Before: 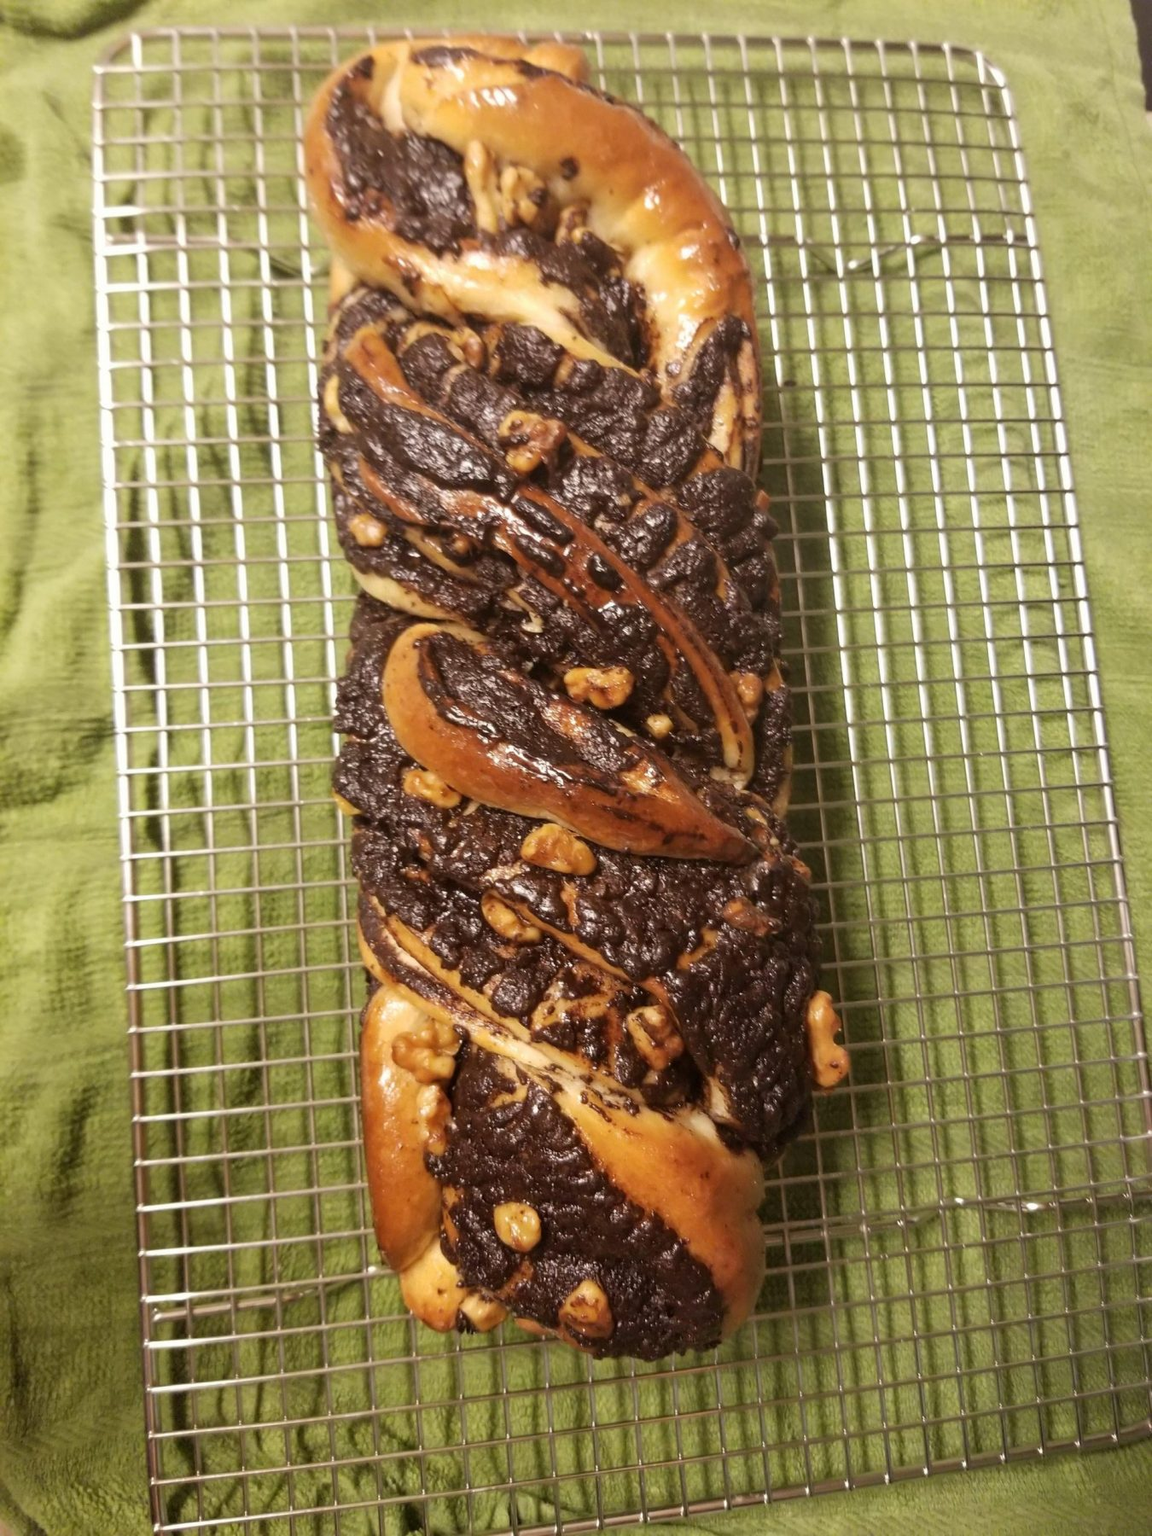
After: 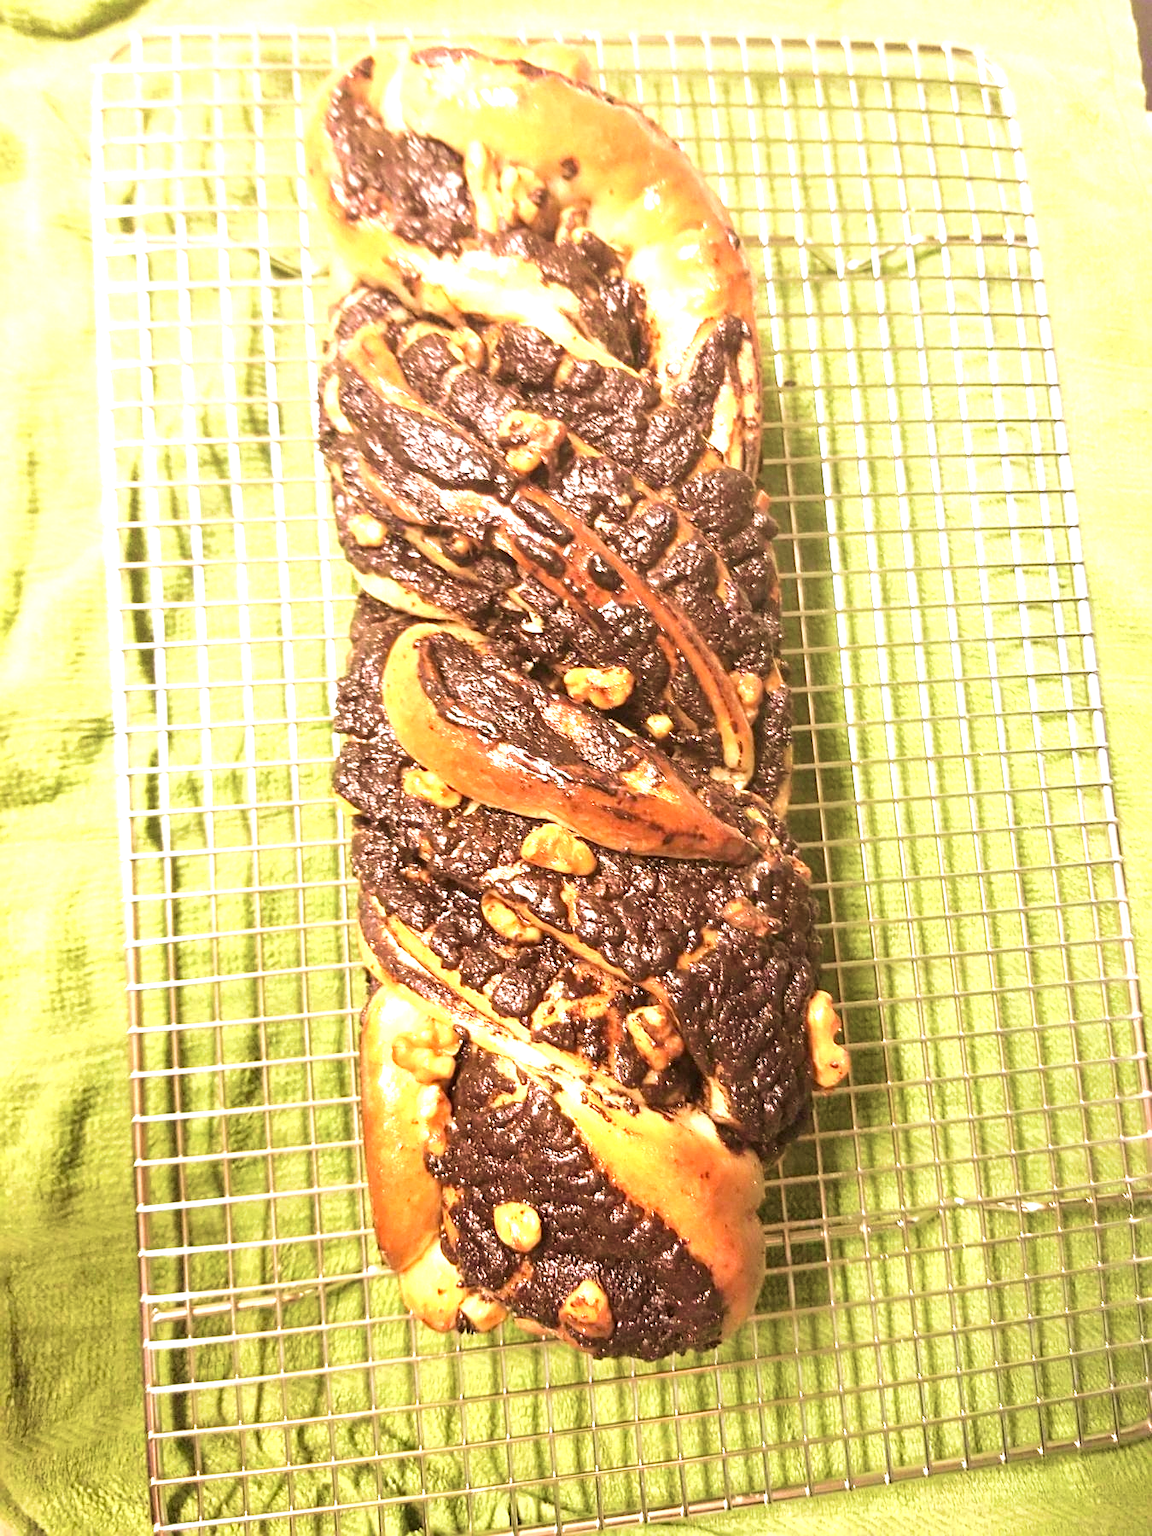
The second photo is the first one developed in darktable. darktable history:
sharpen: on, module defaults
tone curve: curves: ch0 [(0, 0) (0.641, 0.691) (1, 1)], color space Lab, linked channels, preserve colors none
velvia: strength 44.96%
exposure: black level correction 0, exposure 1.662 EV, compensate exposure bias true, compensate highlight preservation false
